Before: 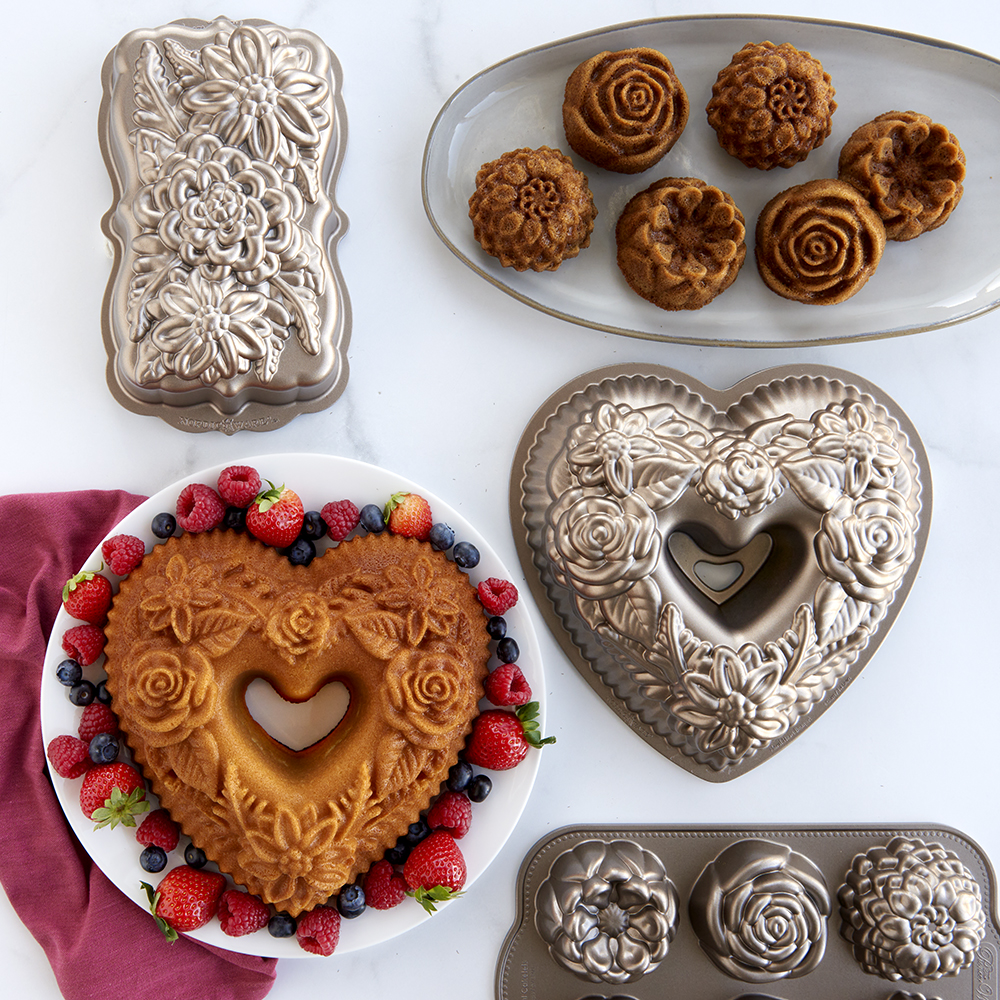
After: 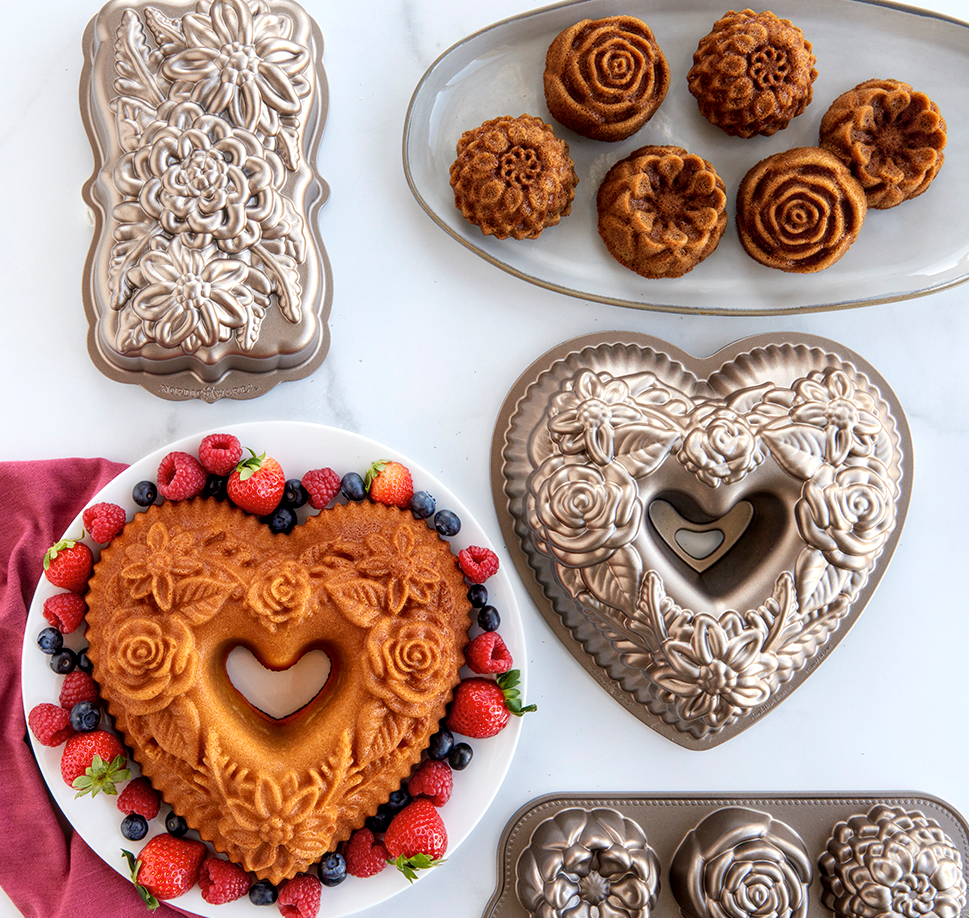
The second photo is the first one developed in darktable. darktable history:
crop: left 1.964%, top 3.251%, right 1.122%, bottom 4.933%
local contrast: on, module defaults
contrast brightness saturation: contrast 0.05, brightness 0.06, saturation 0.01
